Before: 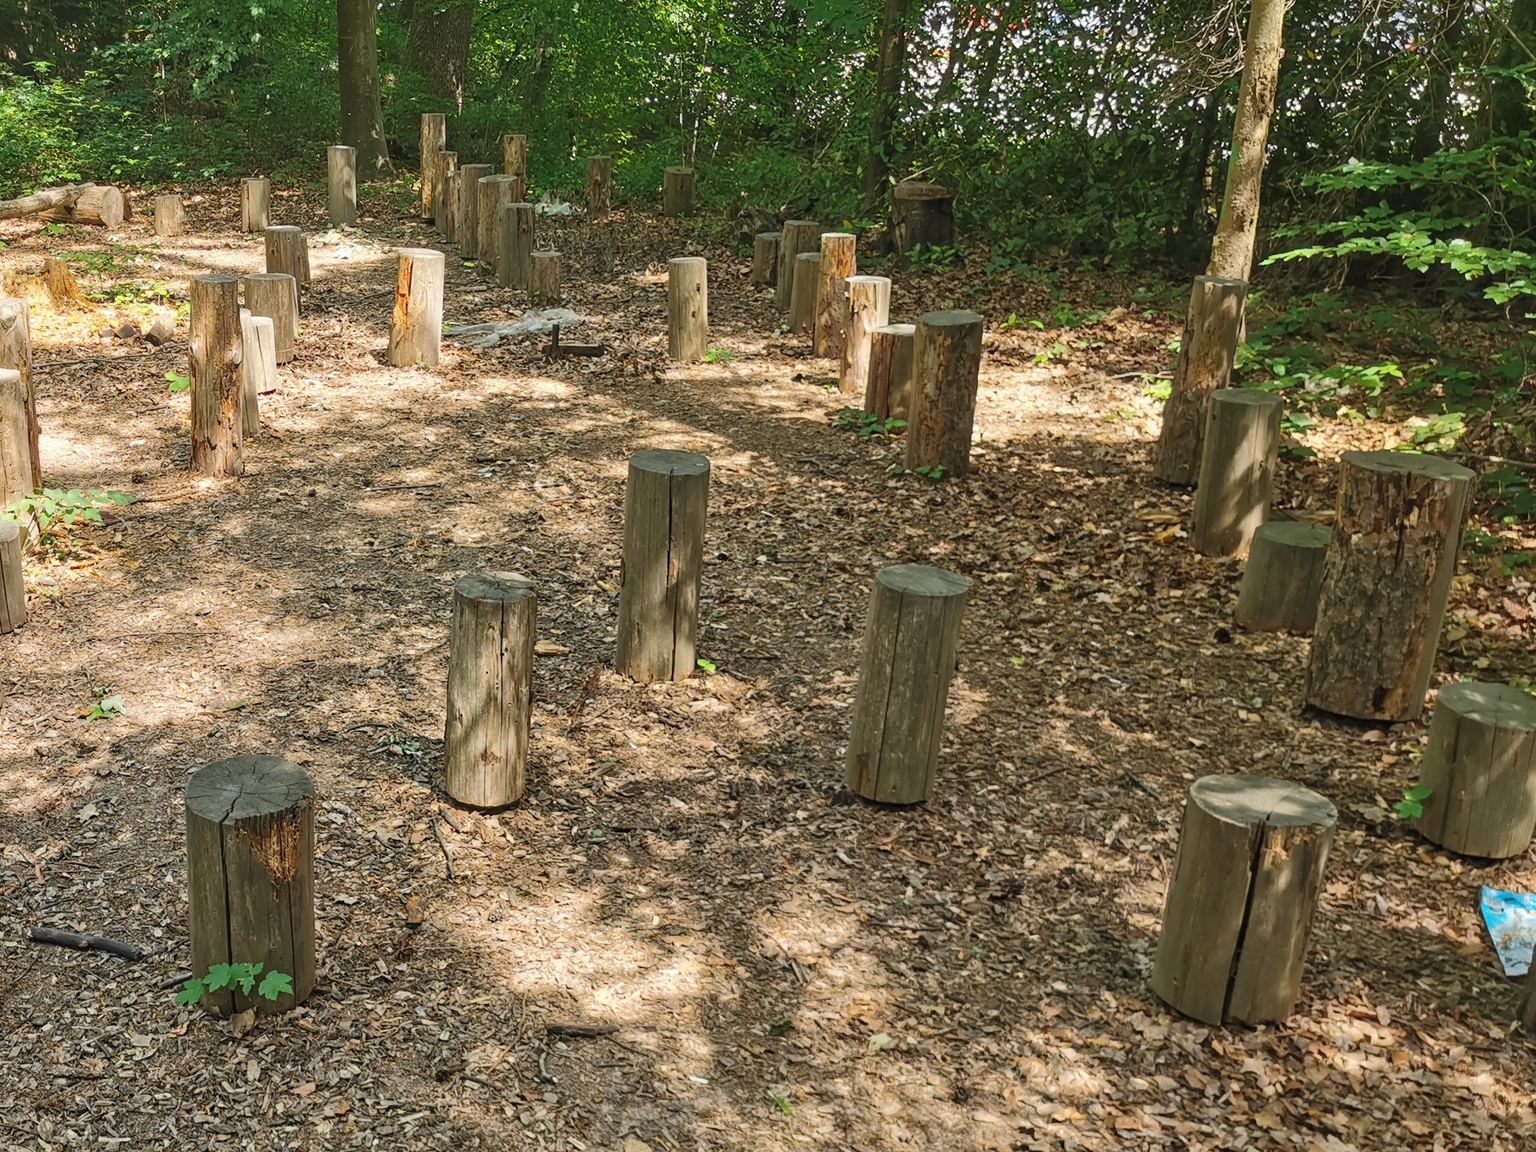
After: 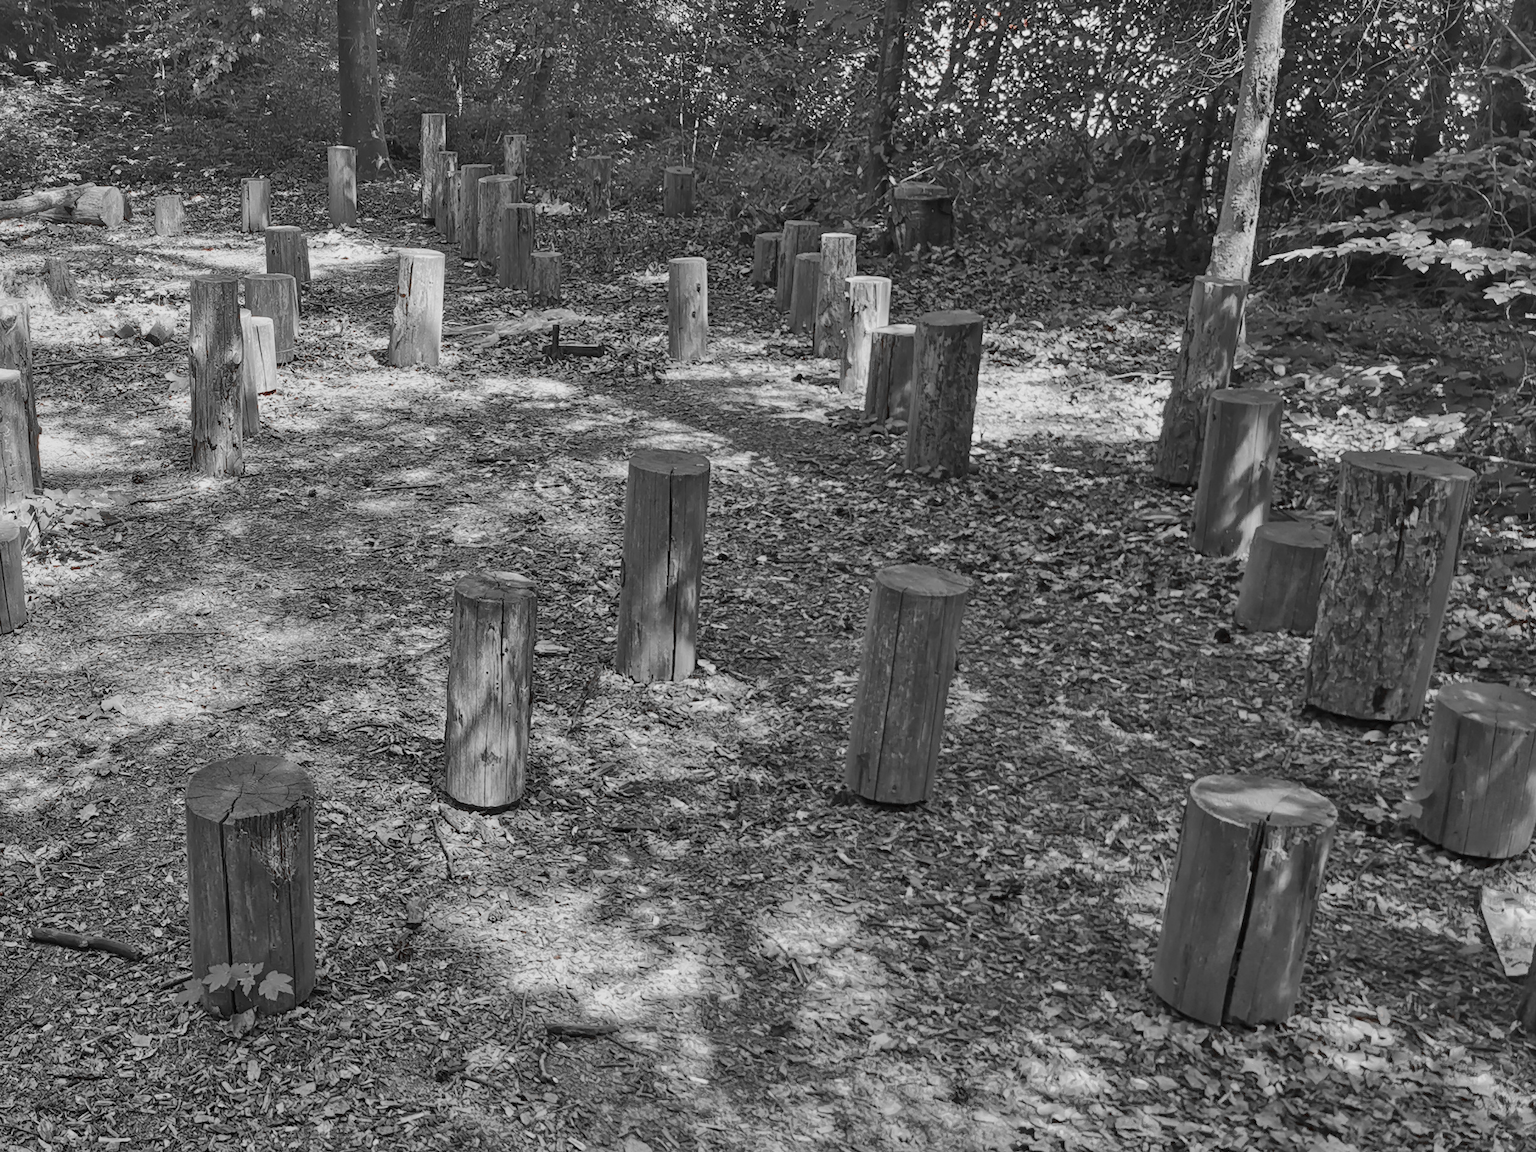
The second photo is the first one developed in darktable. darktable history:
shadows and highlights: shadows 78.98, white point adjustment -9.03, highlights -61.29, soften with gaussian
color zones: curves: ch1 [(0, 0.006) (0.094, 0.285) (0.171, 0.001) (0.429, 0.001) (0.571, 0.003) (0.714, 0.004) (0.857, 0.004) (1, 0.006)]
